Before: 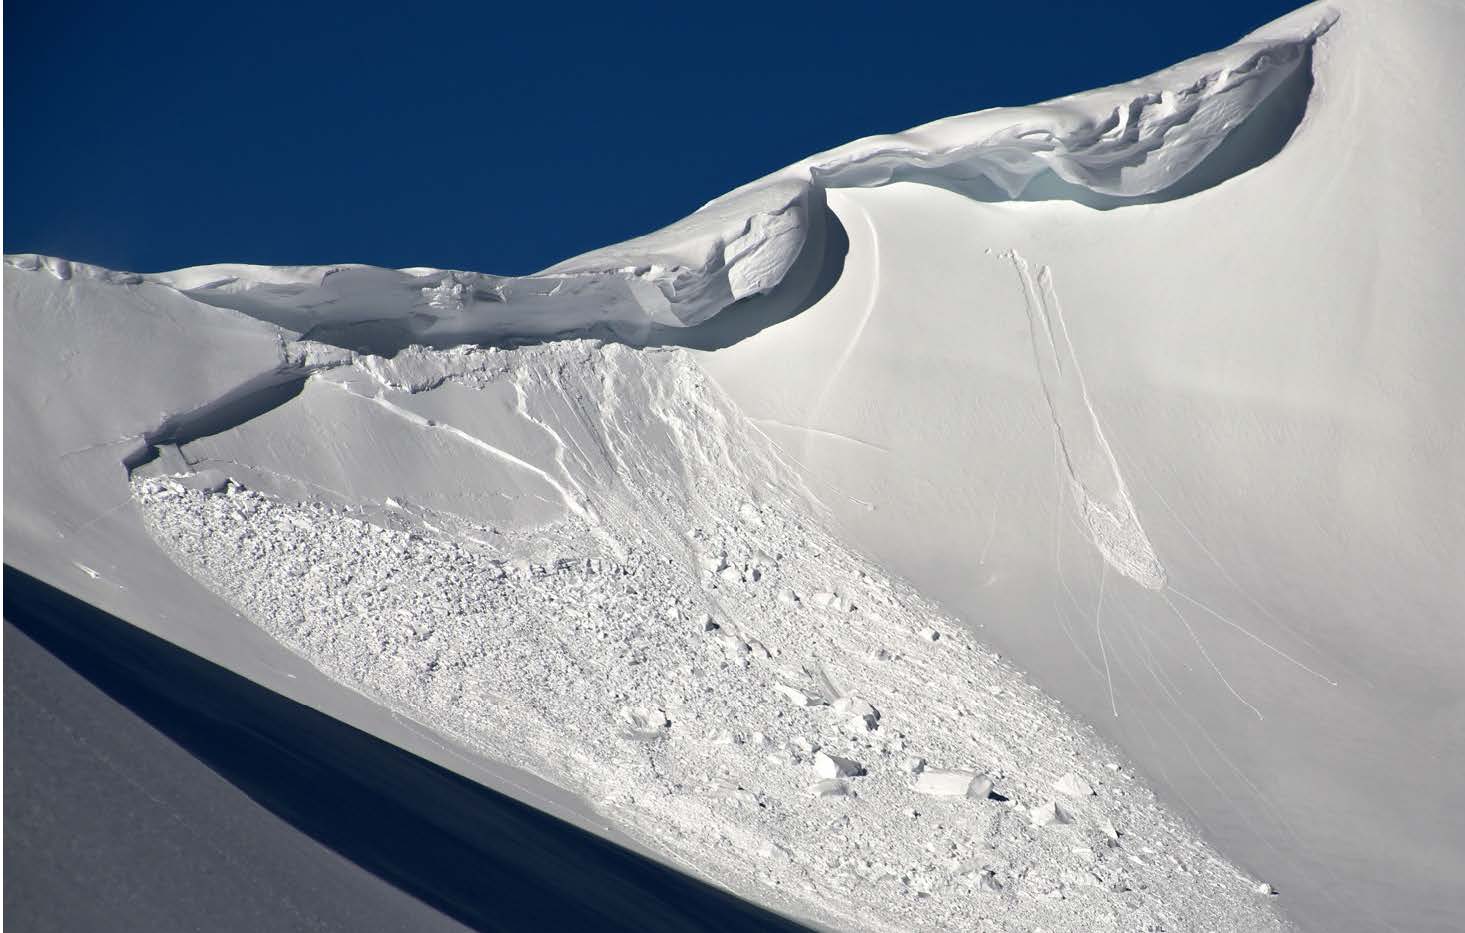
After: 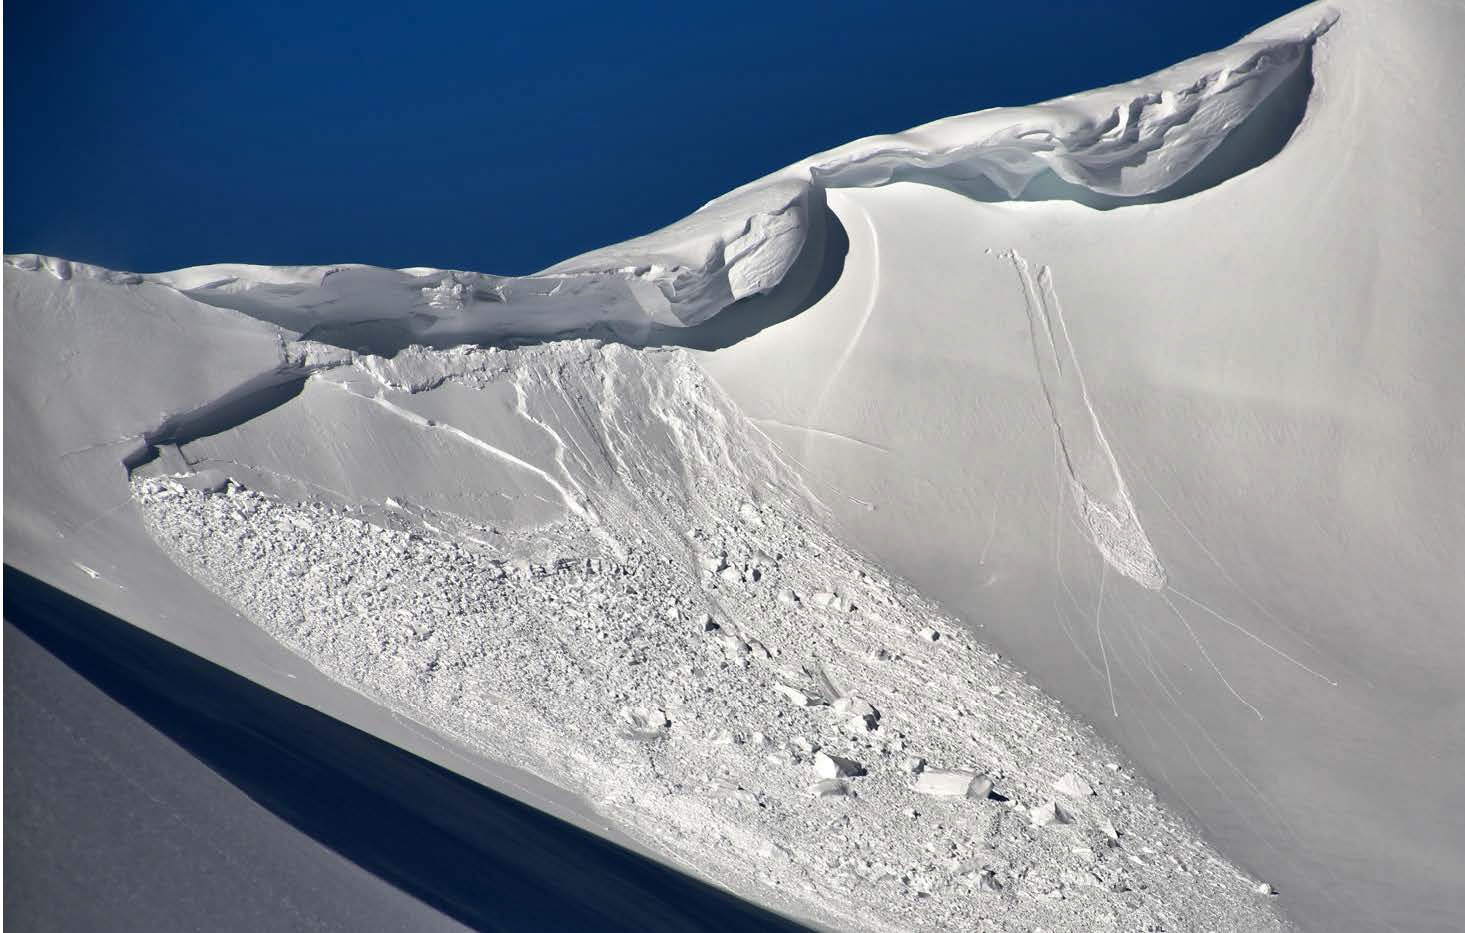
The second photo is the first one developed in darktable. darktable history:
tone curve: preserve colors none
shadows and highlights: white point adjustment 0.044, soften with gaussian
